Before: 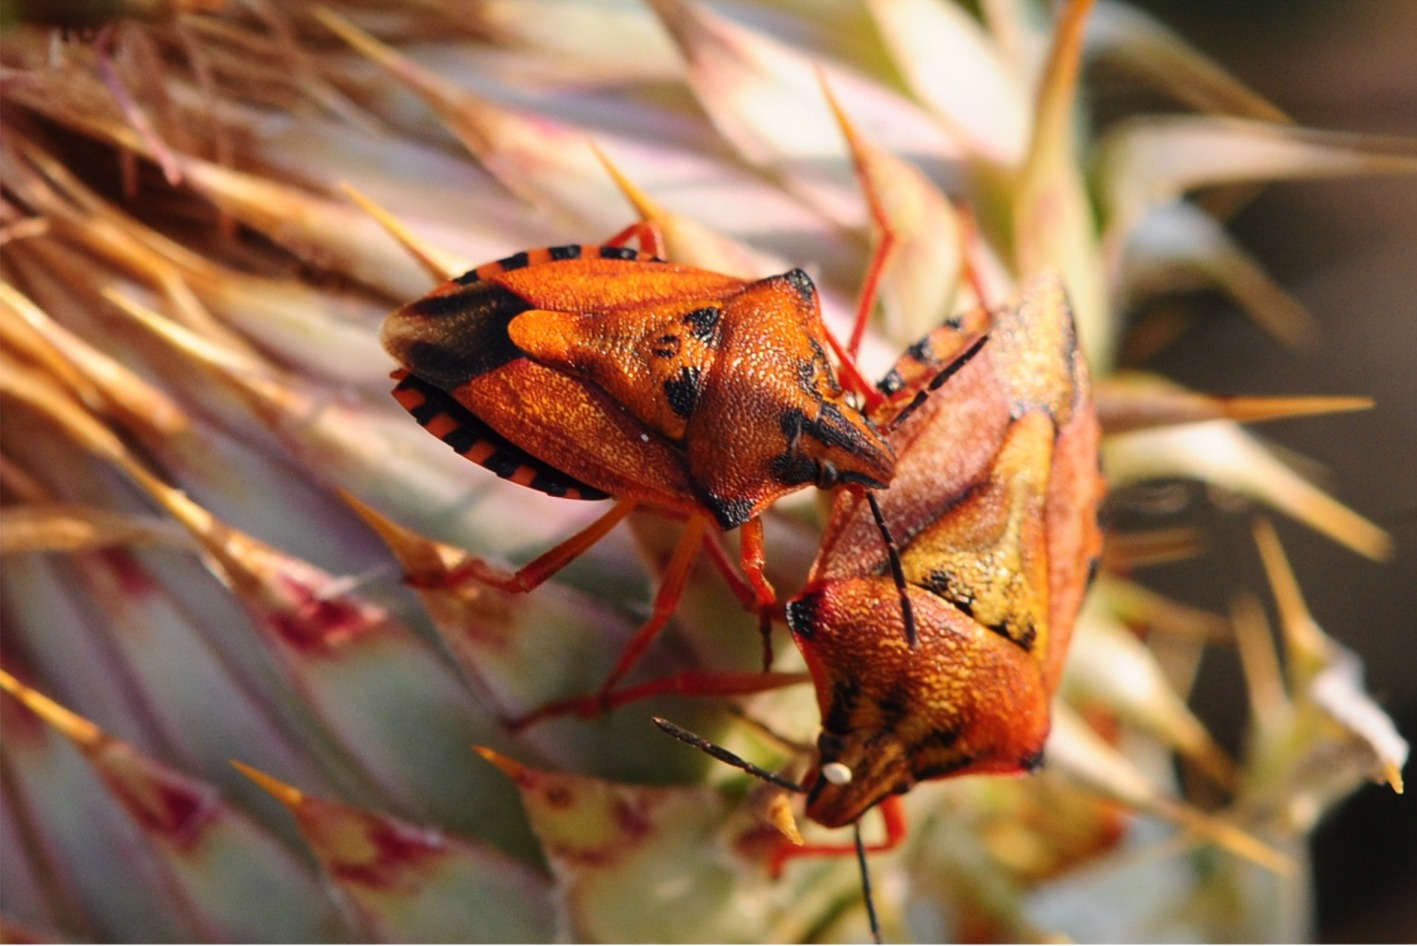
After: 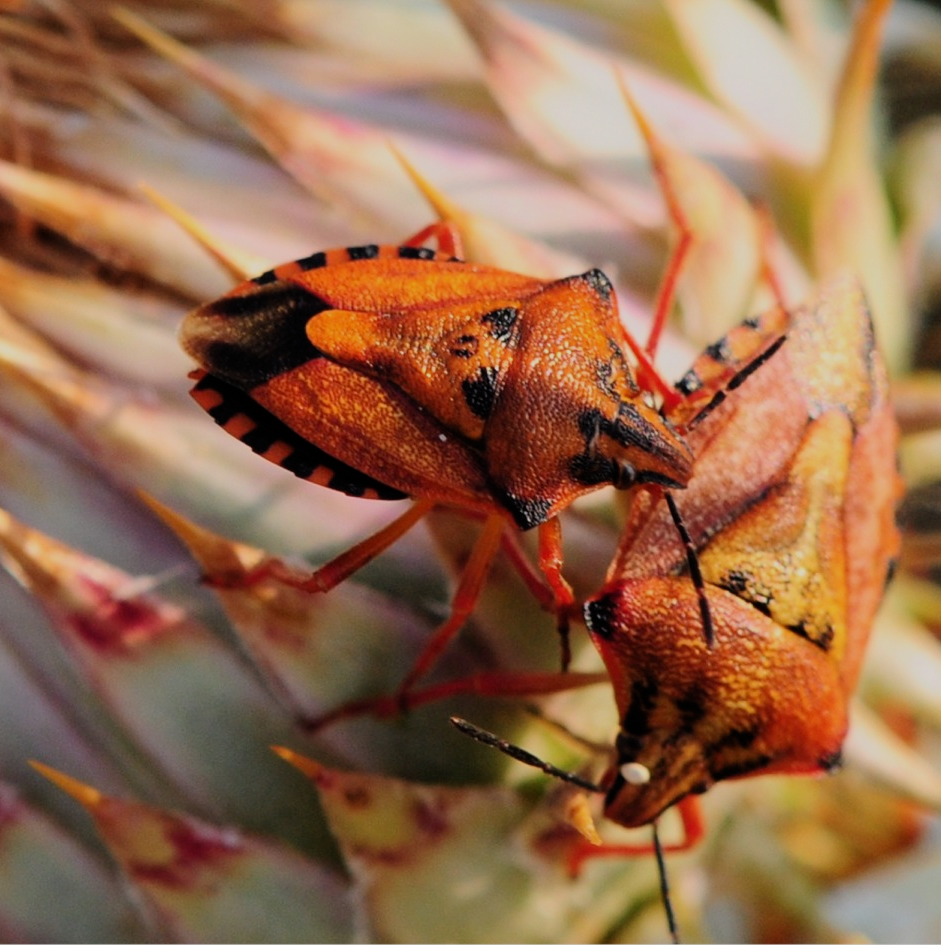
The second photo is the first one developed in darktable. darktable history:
filmic rgb: black relative exposure -7.65 EV, white relative exposure 4.56 EV, hardness 3.61, color science v6 (2022)
crop and rotate: left 14.308%, right 19.232%
